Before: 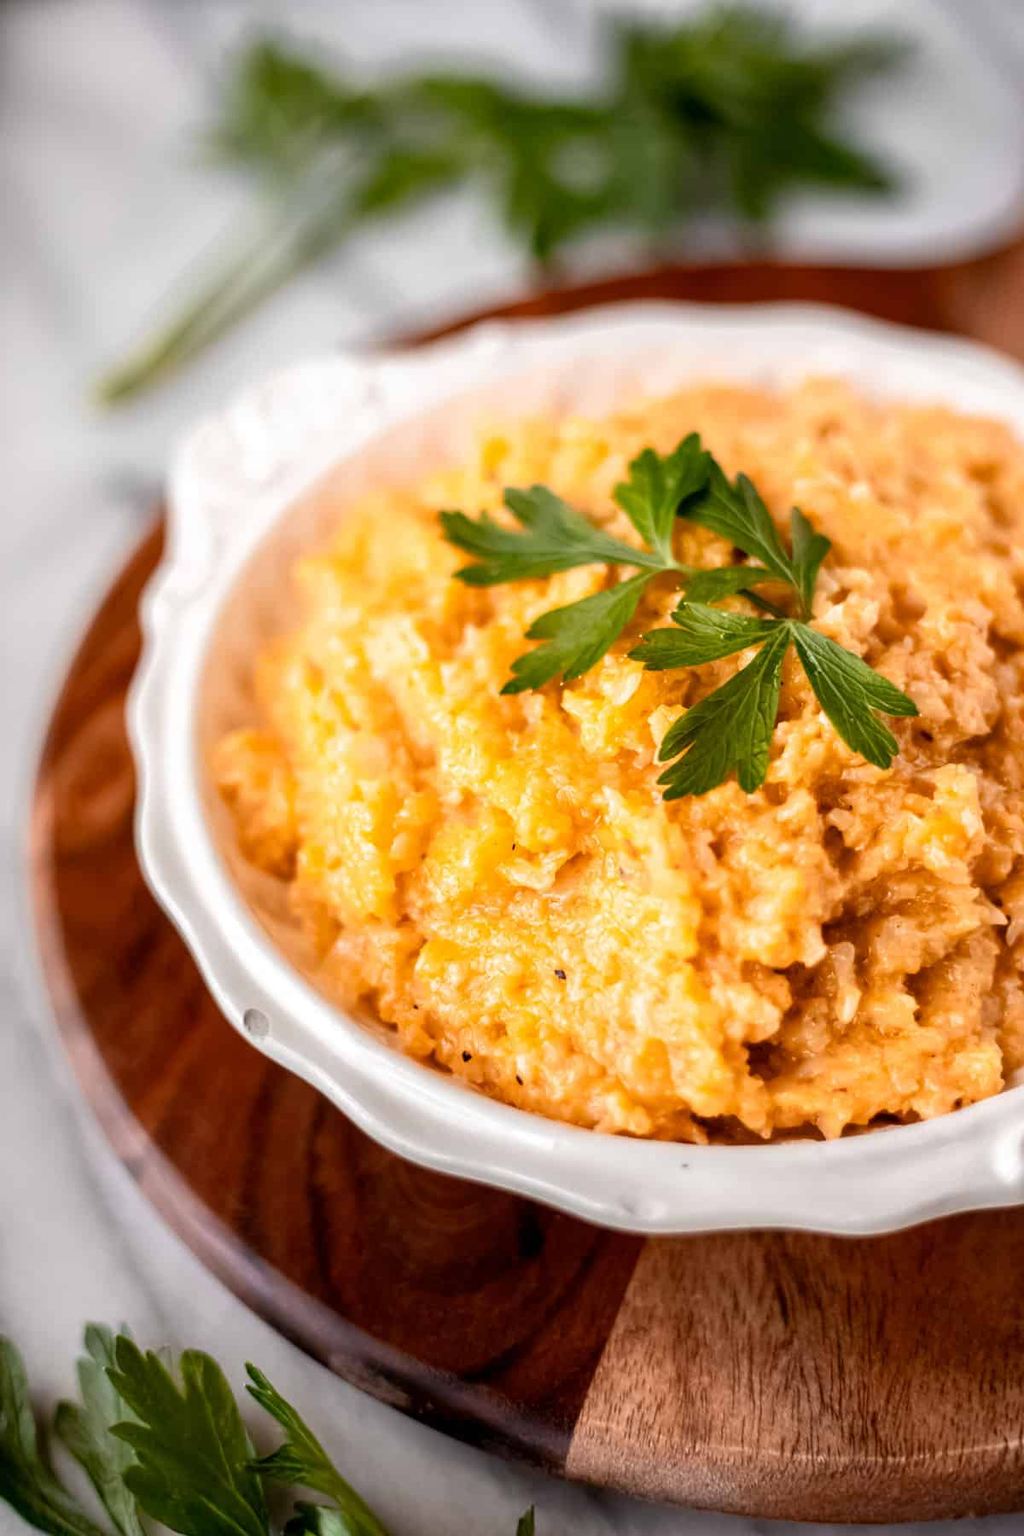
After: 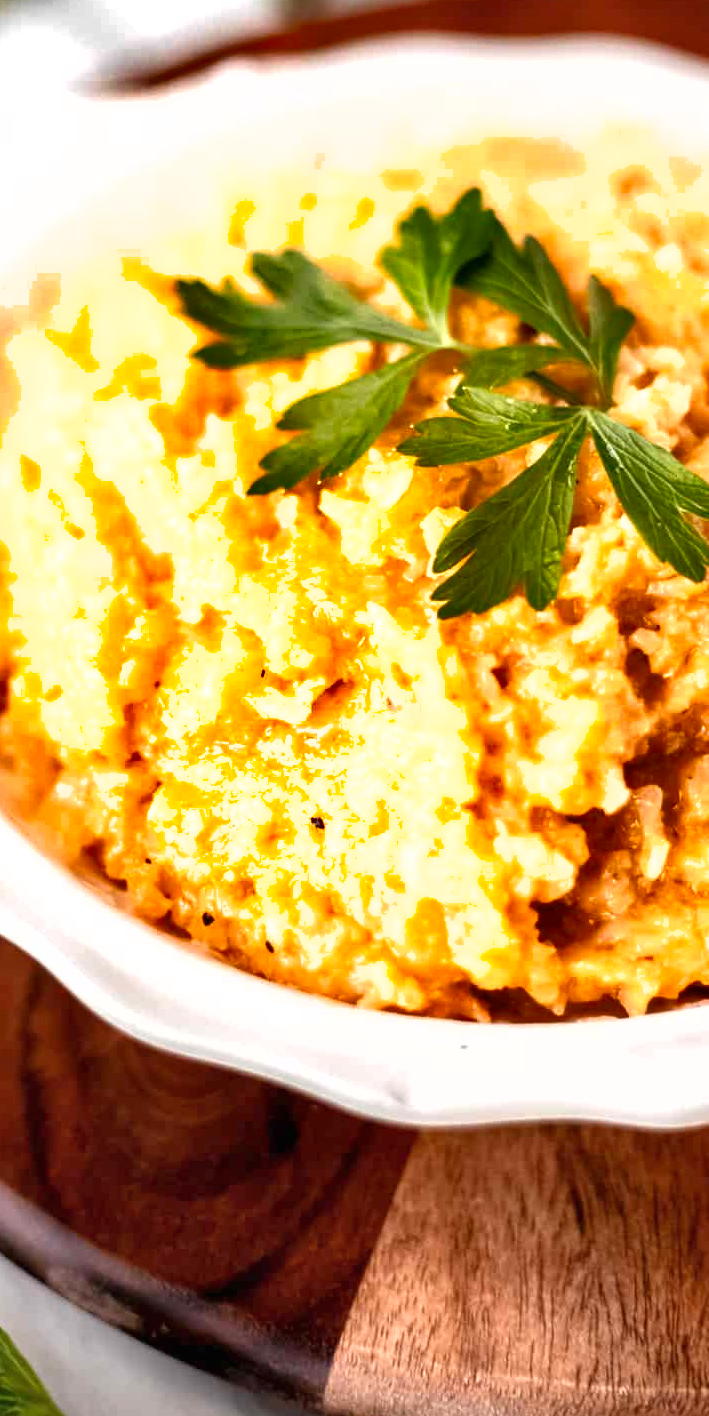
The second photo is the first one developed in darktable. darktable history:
crop and rotate: left 28.256%, top 17.734%, right 12.656%, bottom 3.573%
exposure: black level correction 0, exposure 0.7 EV, compensate exposure bias true, compensate highlight preservation false
shadows and highlights: low approximation 0.01, soften with gaussian
